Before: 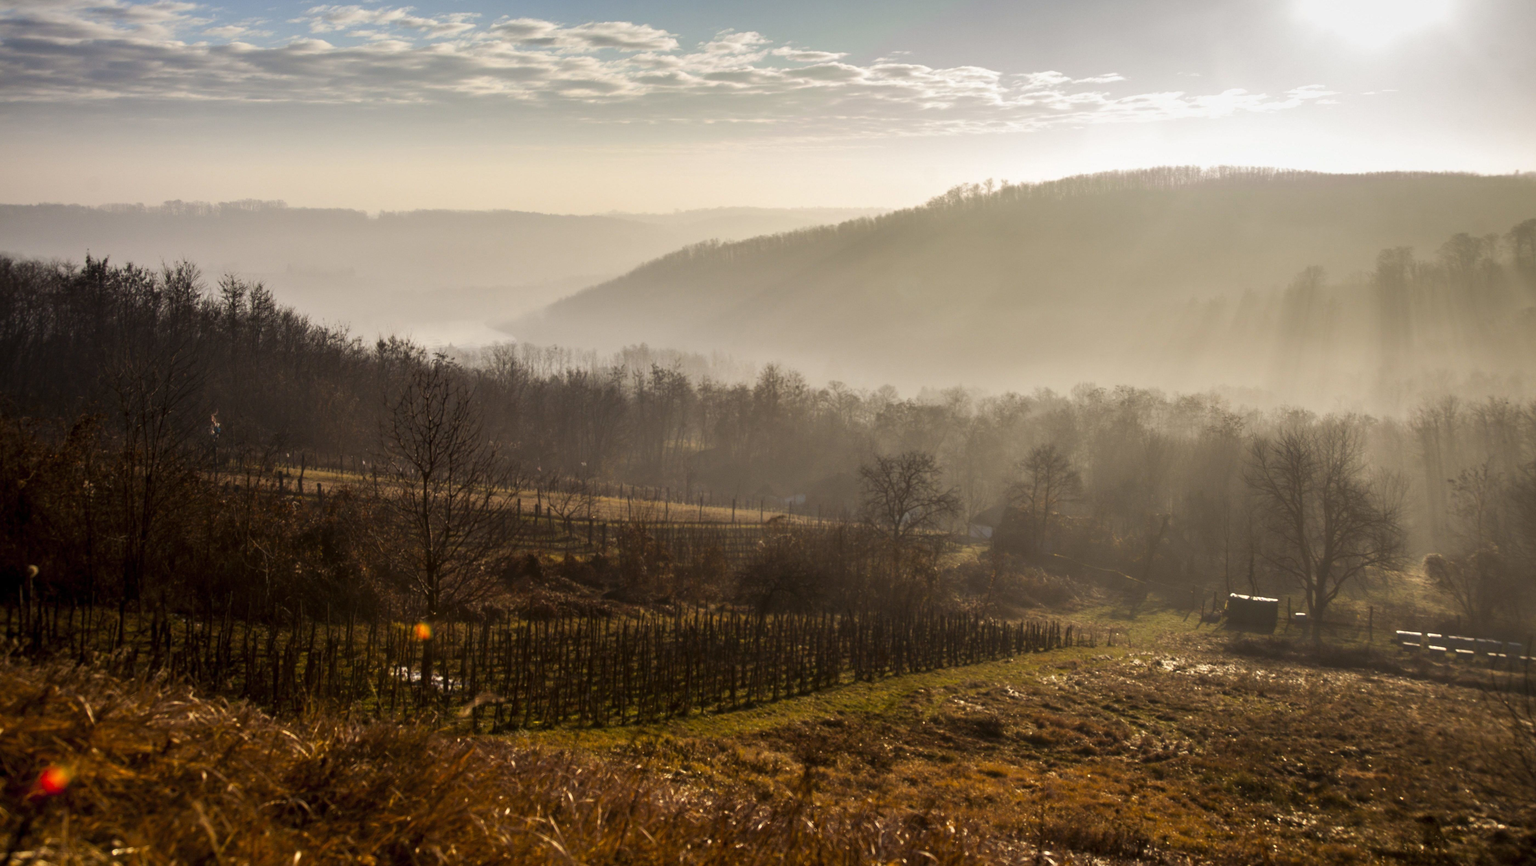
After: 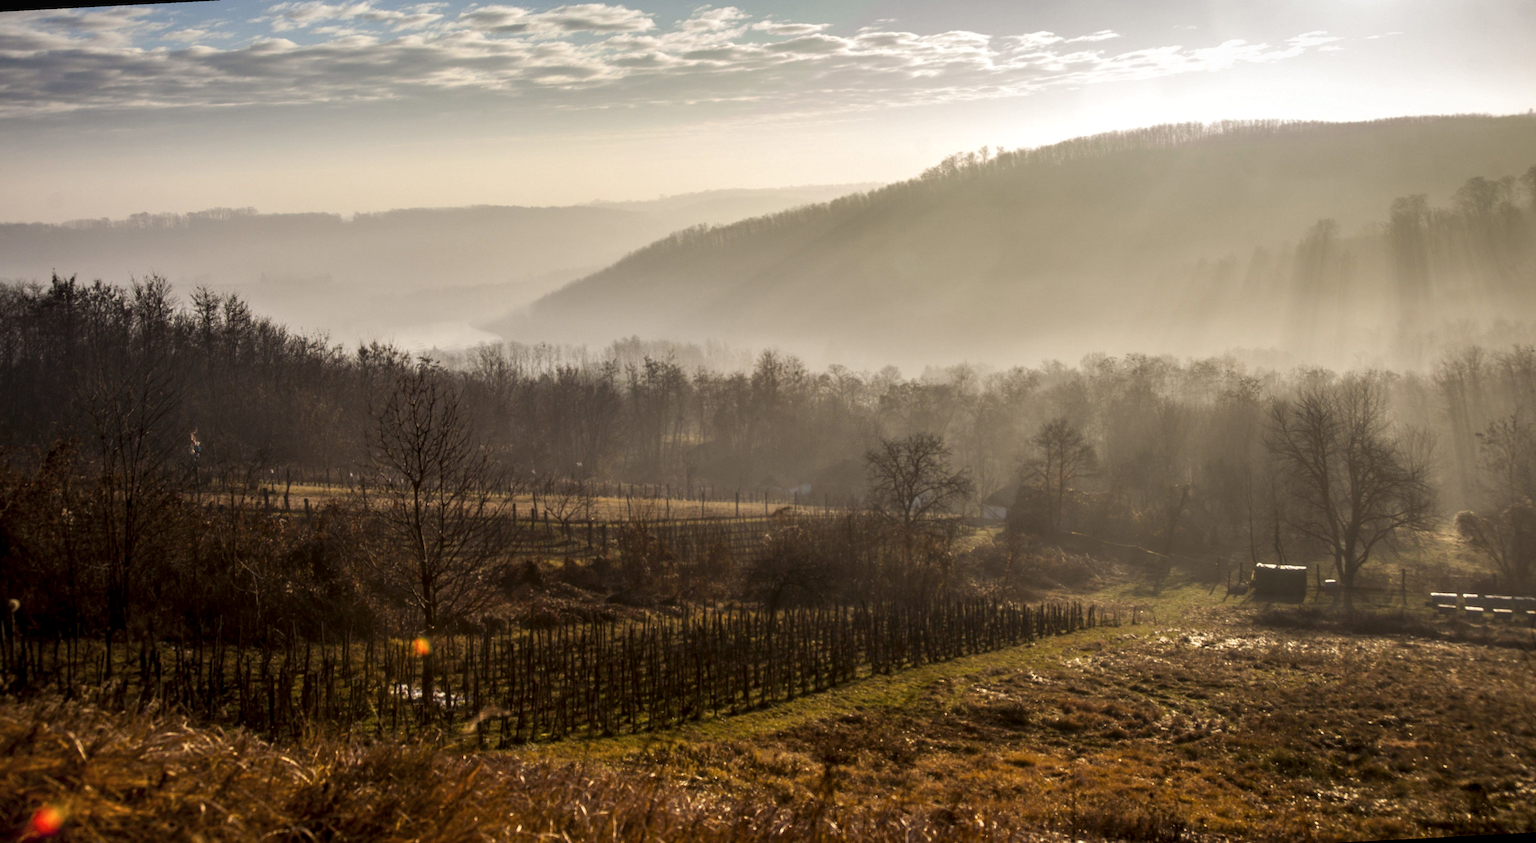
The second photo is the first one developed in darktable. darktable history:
rotate and perspective: rotation -3°, crop left 0.031, crop right 0.968, crop top 0.07, crop bottom 0.93
local contrast: on, module defaults
